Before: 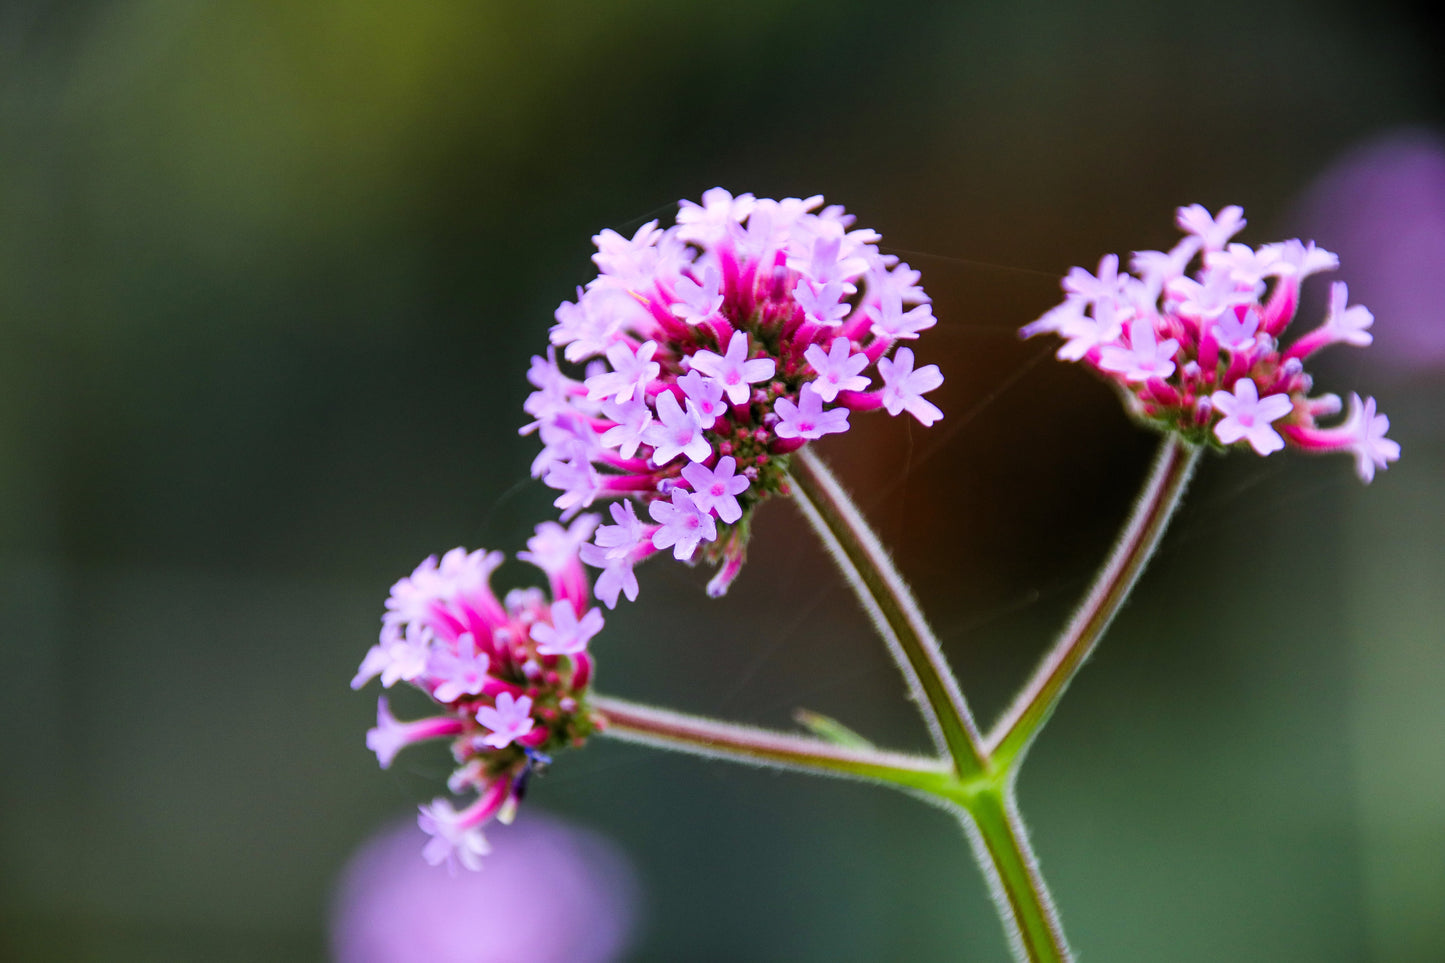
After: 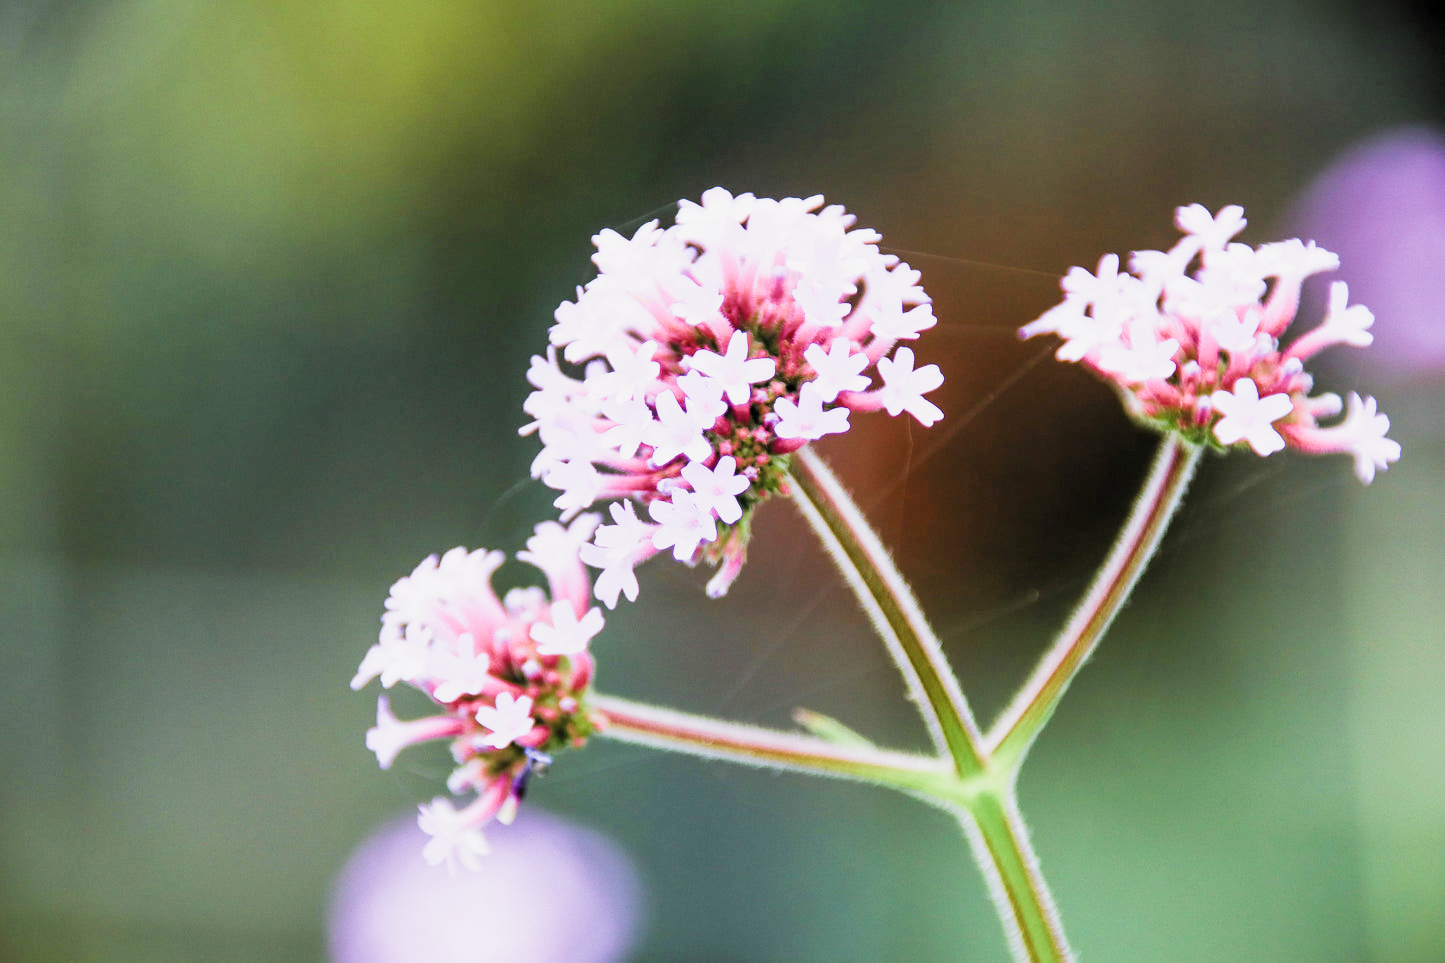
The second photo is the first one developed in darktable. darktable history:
filmic rgb: black relative exposure -7.65 EV, white relative exposure 4.56 EV, hardness 3.61, color science v5 (2021), contrast in shadows safe, contrast in highlights safe
exposure: black level correction 0, exposure 1.743 EV, compensate highlight preservation false
tone equalizer: on, module defaults
